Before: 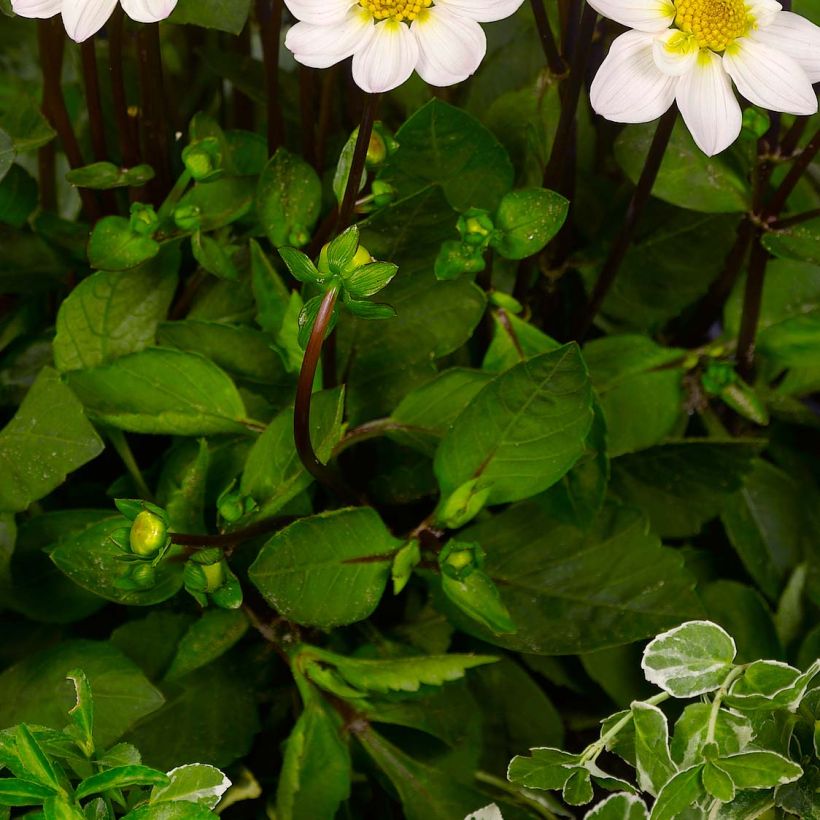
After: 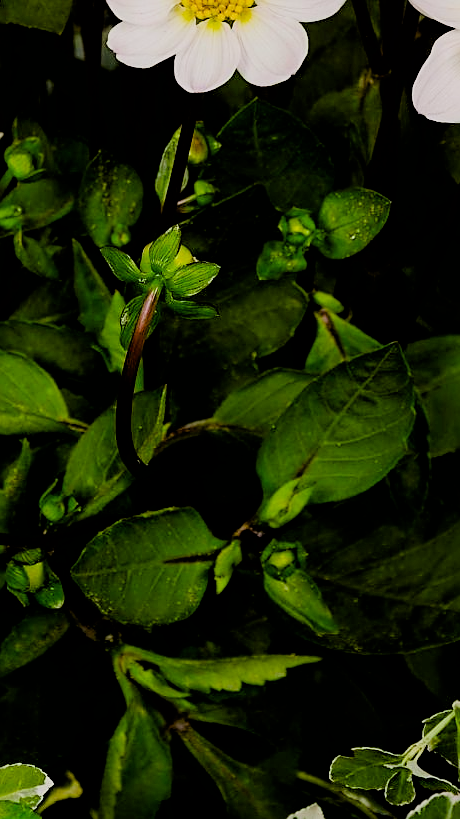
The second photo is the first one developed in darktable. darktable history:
filmic rgb: black relative exposure -4.09 EV, white relative exposure 5.15 EV, hardness 2.09, contrast 1.161
crop: left 21.799%, right 22.004%, bottom 0.014%
sharpen: on, module defaults
color balance rgb: global offset › luminance -0.496%, perceptual saturation grading › global saturation 20%, perceptual saturation grading › highlights -25.316%, perceptual saturation grading › shadows 24.994%, perceptual brilliance grading › highlights 4.429%, perceptual brilliance grading › shadows -9.278%, global vibrance 20%
